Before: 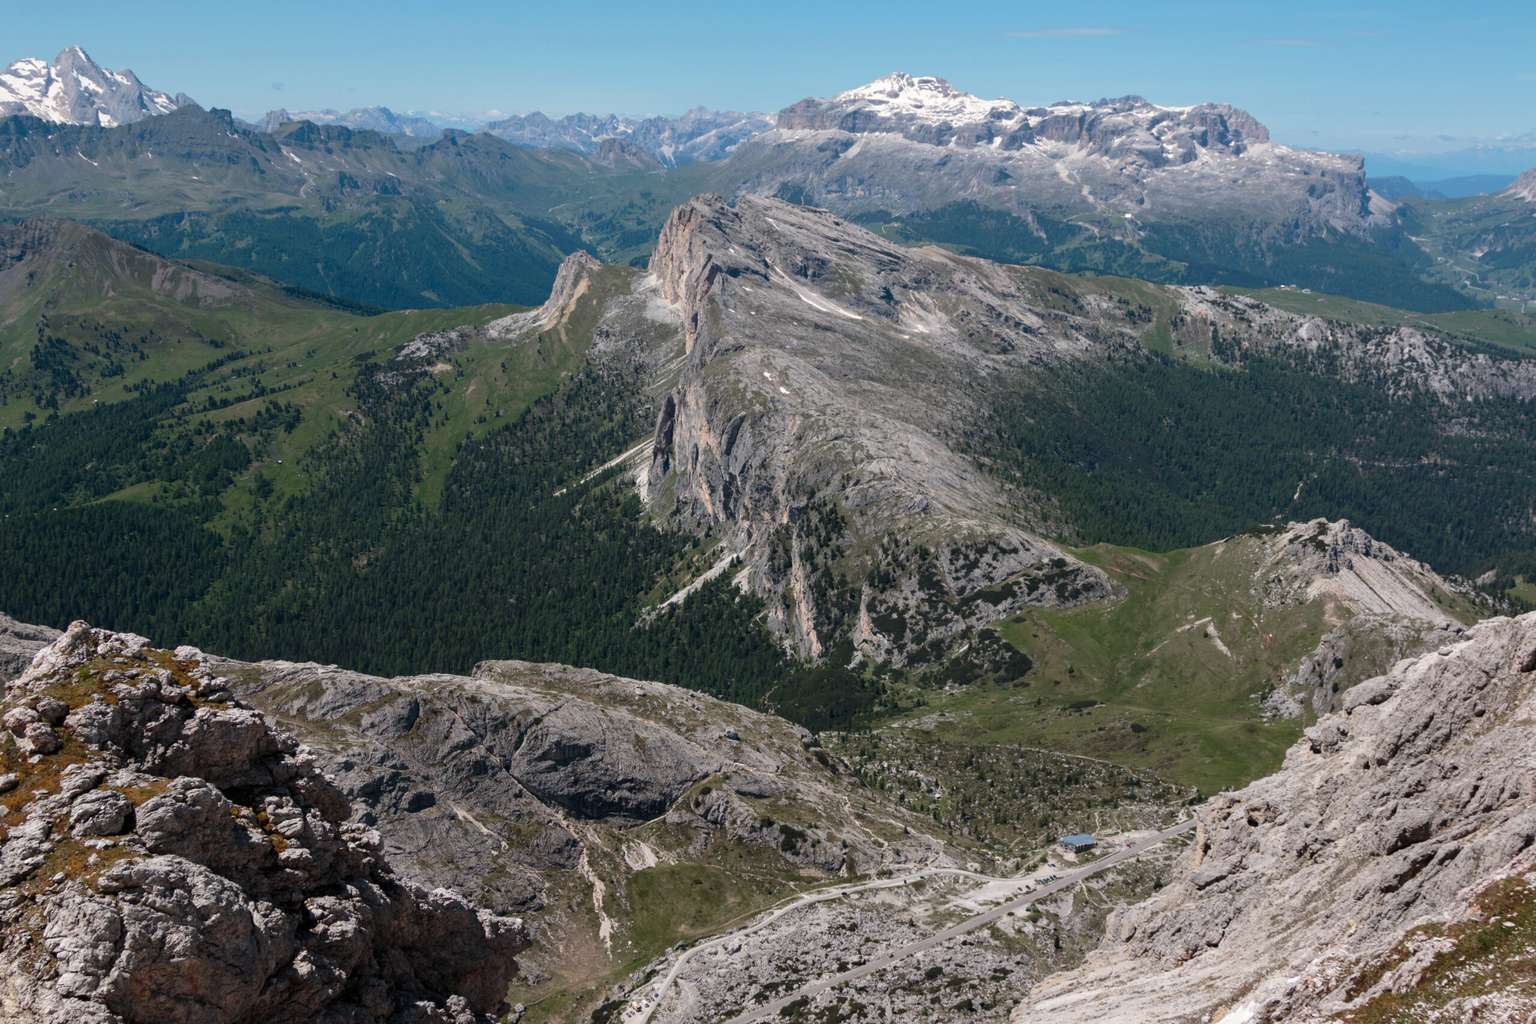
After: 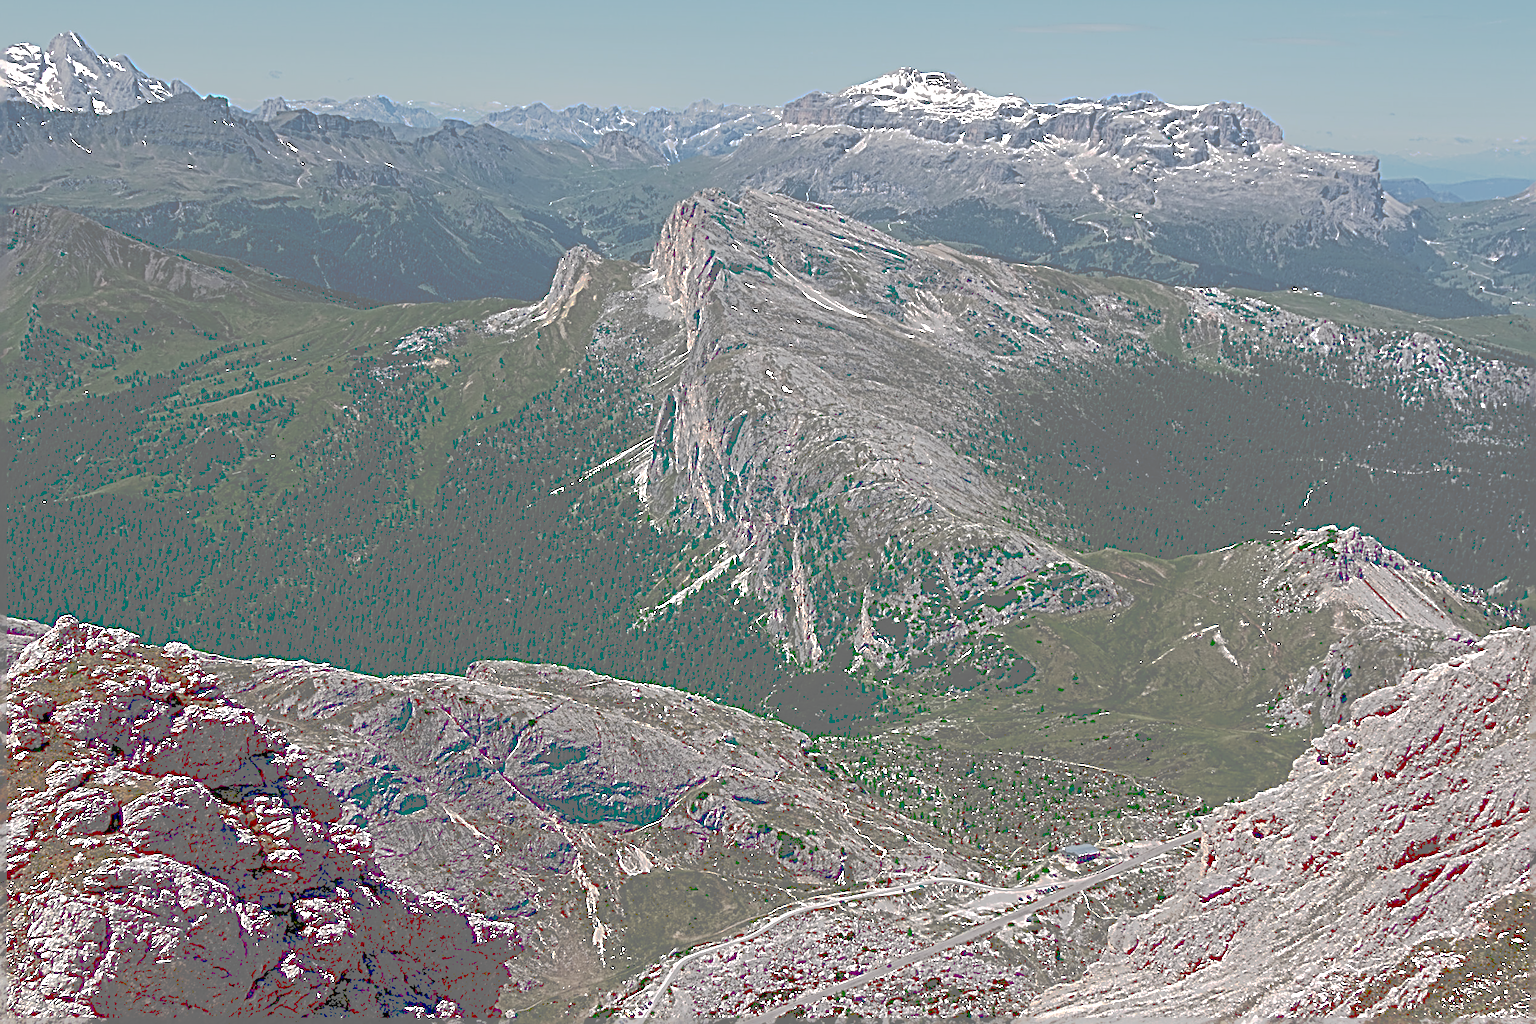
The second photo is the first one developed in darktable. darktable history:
sharpen: radius 4.042, amount 1.996
exposure: exposure 0.132 EV, compensate highlight preservation false
tone curve: curves: ch0 [(0, 0) (0.003, 0.43) (0.011, 0.433) (0.025, 0.434) (0.044, 0.436) (0.069, 0.439) (0.1, 0.442) (0.136, 0.446) (0.177, 0.449) (0.224, 0.454) (0.277, 0.462) (0.335, 0.488) (0.399, 0.524) (0.468, 0.566) (0.543, 0.615) (0.623, 0.666) (0.709, 0.718) (0.801, 0.761) (0.898, 0.801) (1, 1)], preserve colors none
crop and rotate: angle -0.637°
